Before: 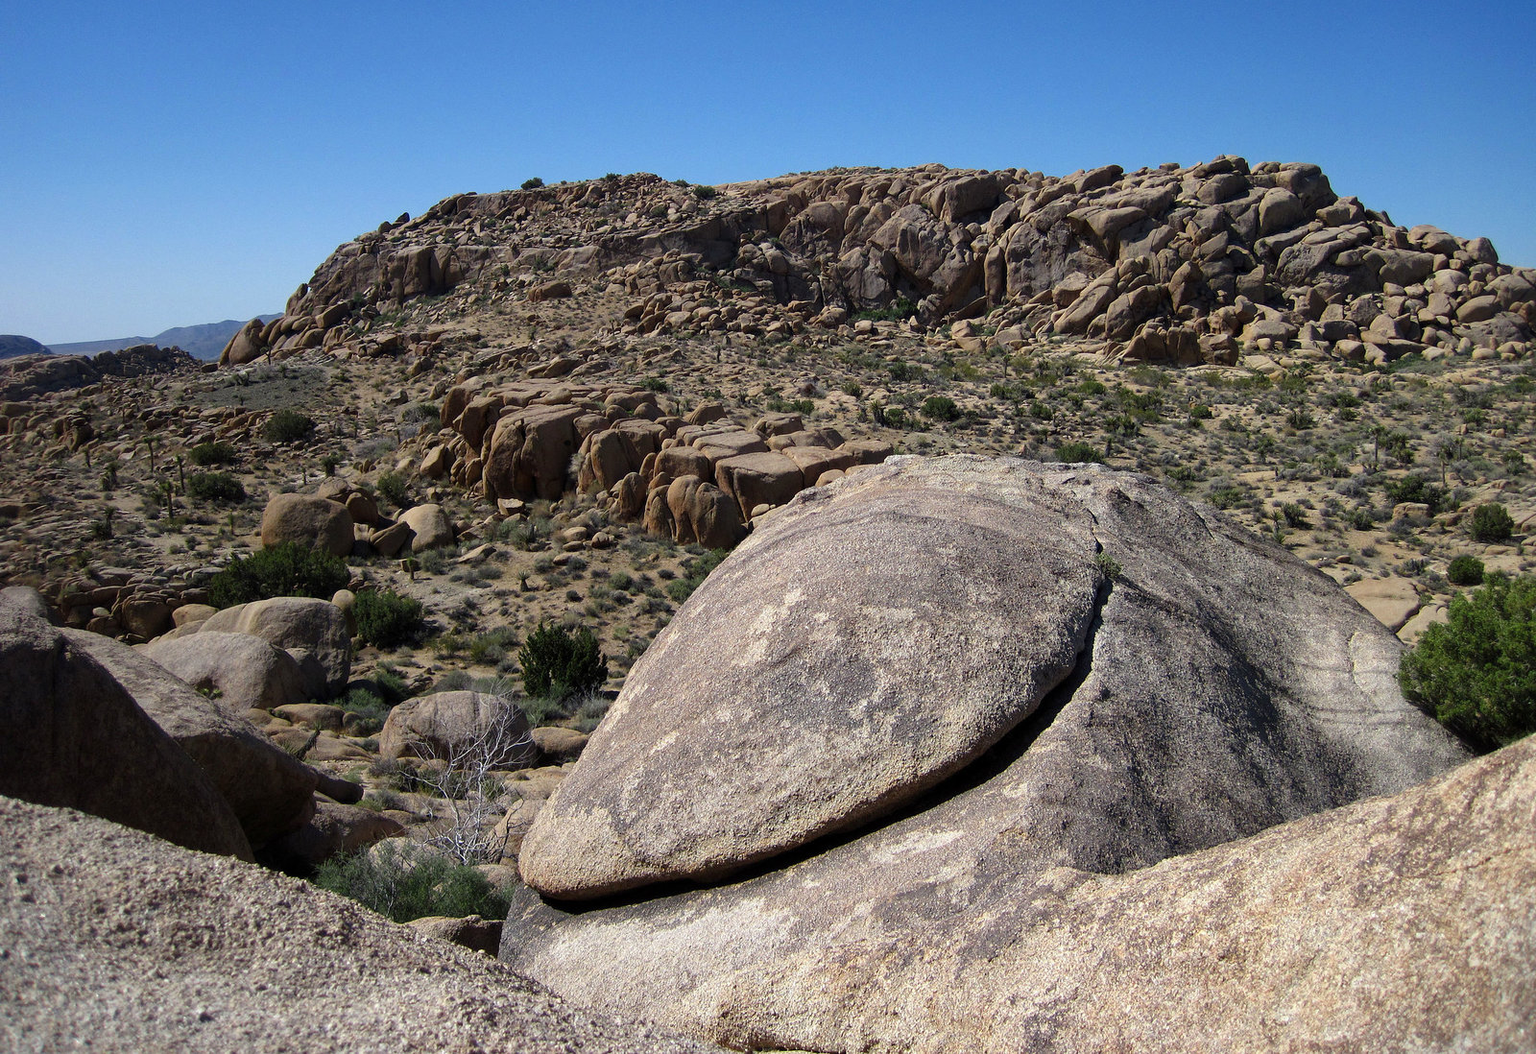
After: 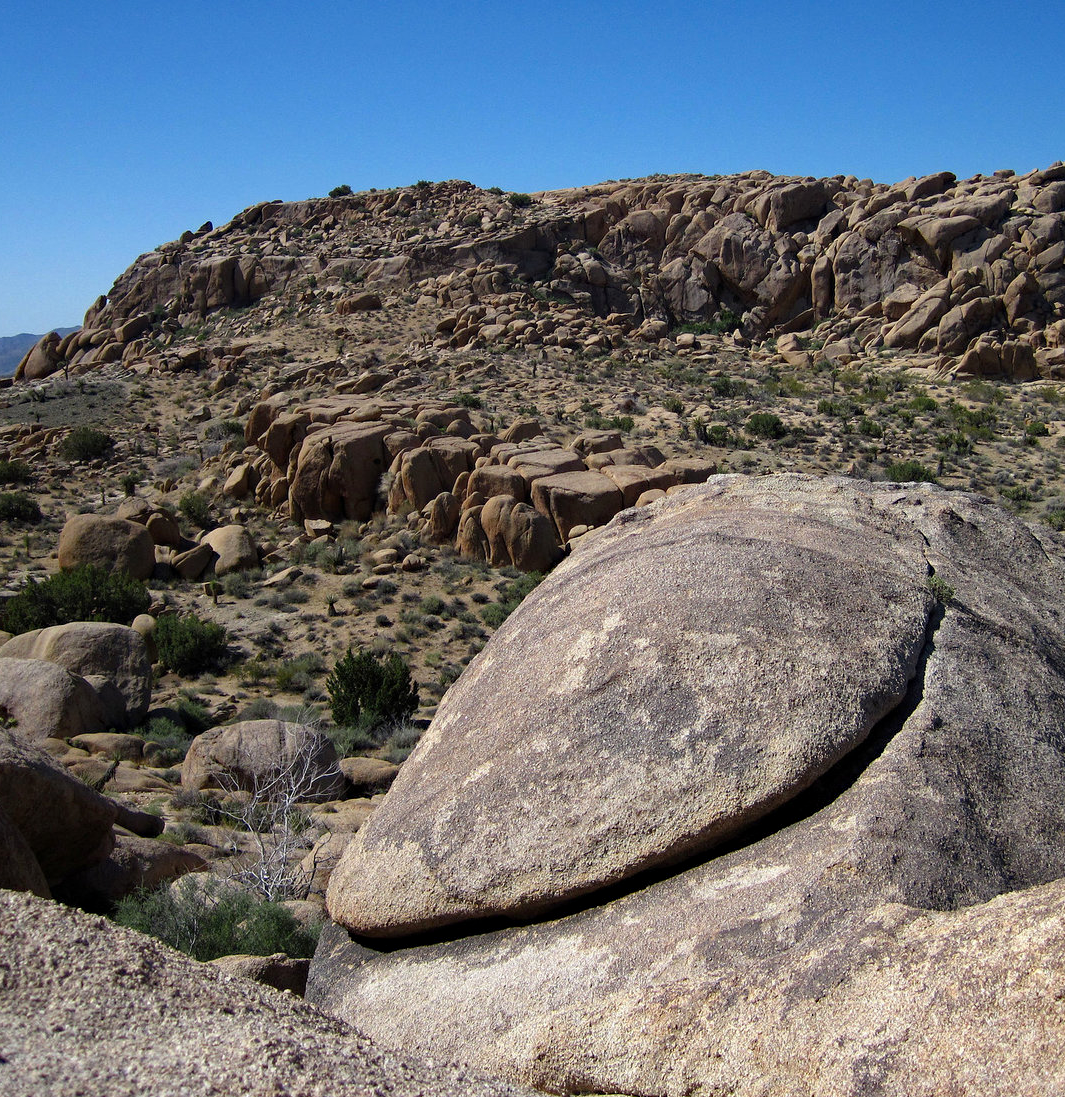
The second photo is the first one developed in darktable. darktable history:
crop and rotate: left 13.47%, right 19.949%
haze removal: adaptive false
